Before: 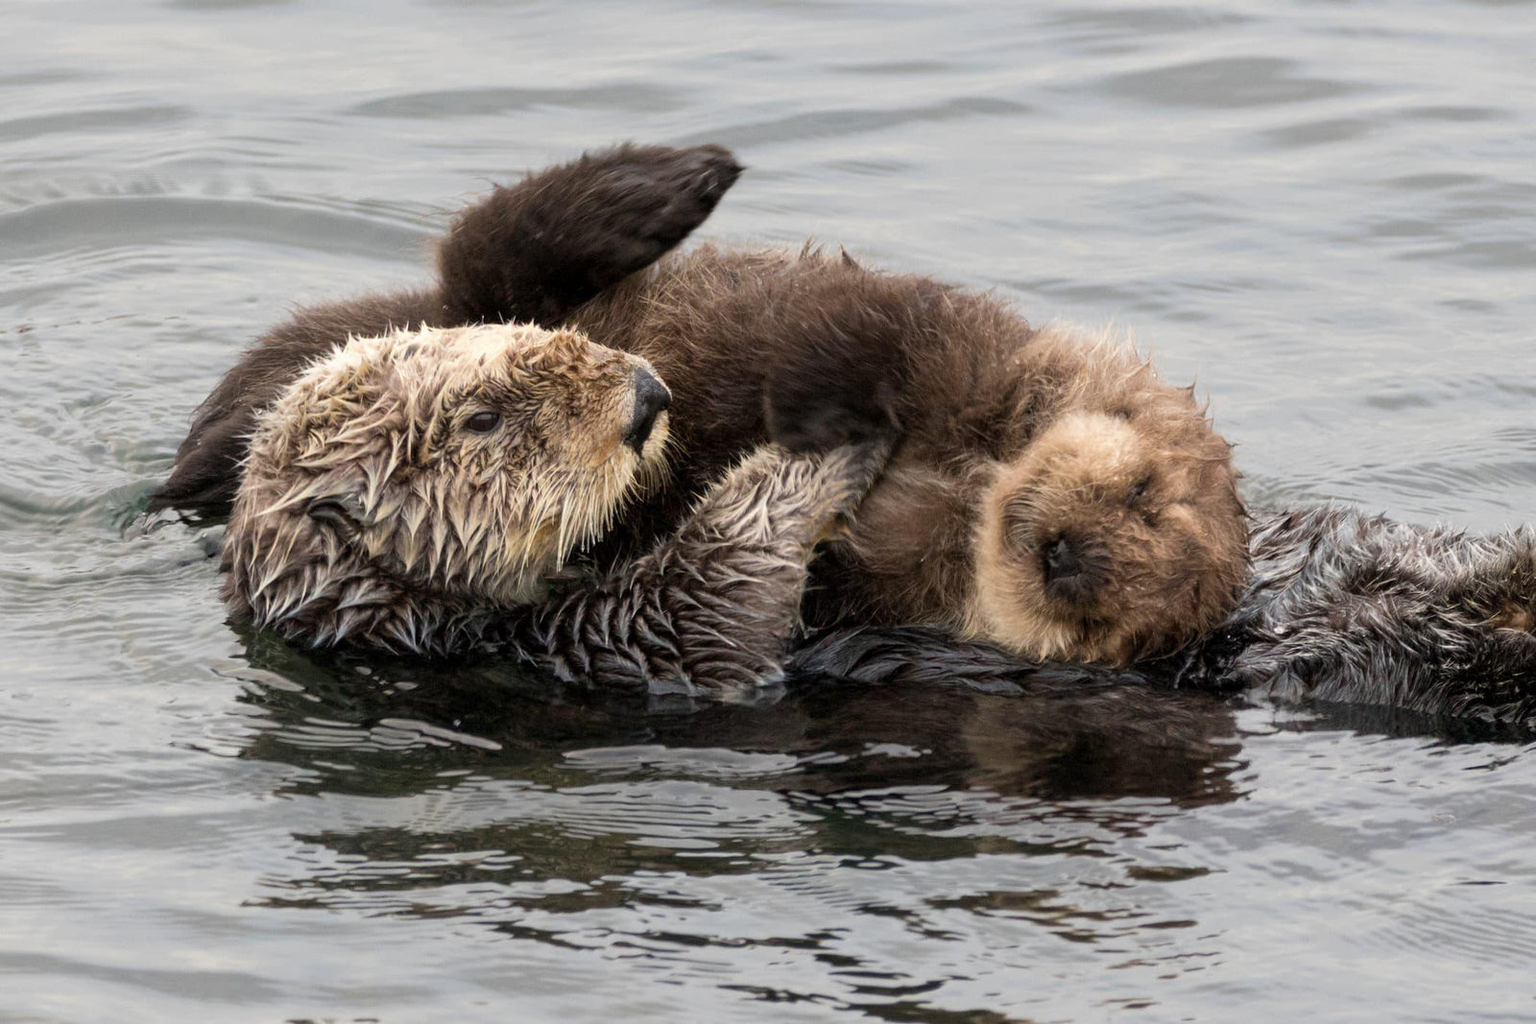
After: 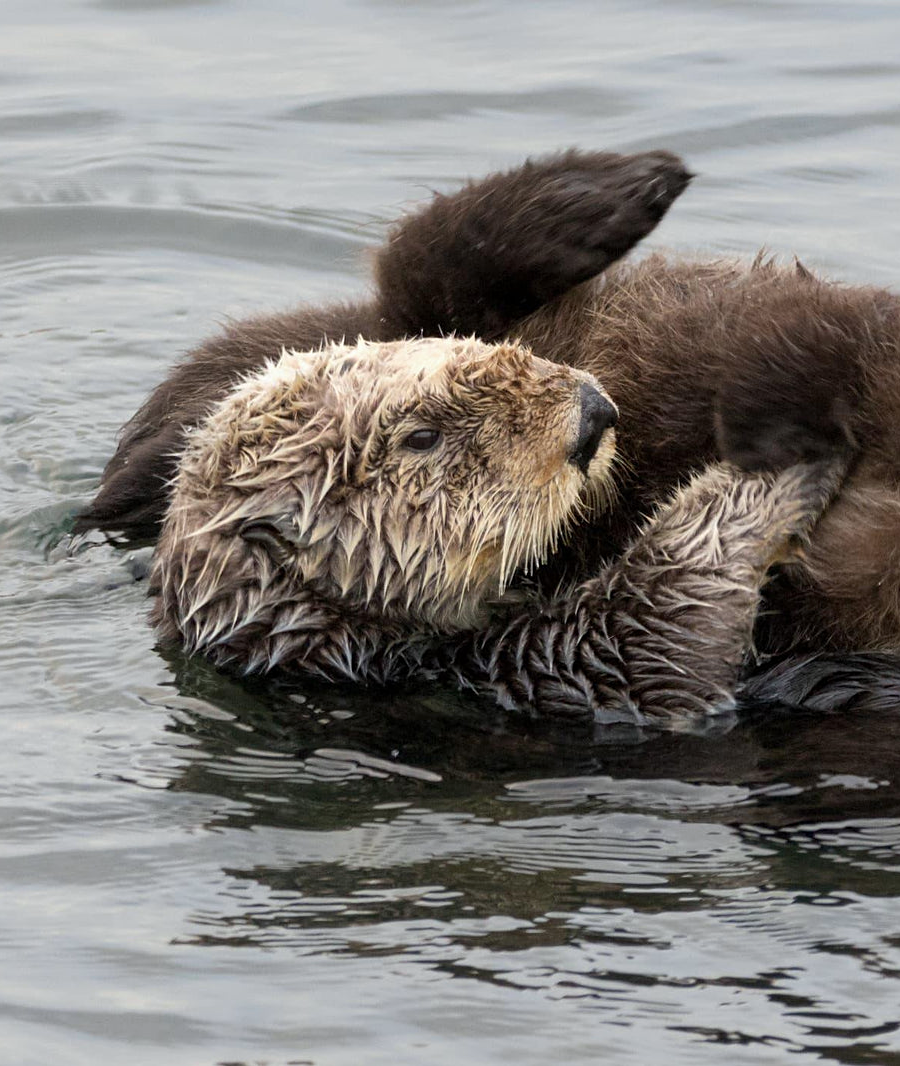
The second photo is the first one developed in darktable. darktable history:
crop: left 5.114%, right 38.589%
white balance: red 0.986, blue 1.01
sharpen: amount 0.2
